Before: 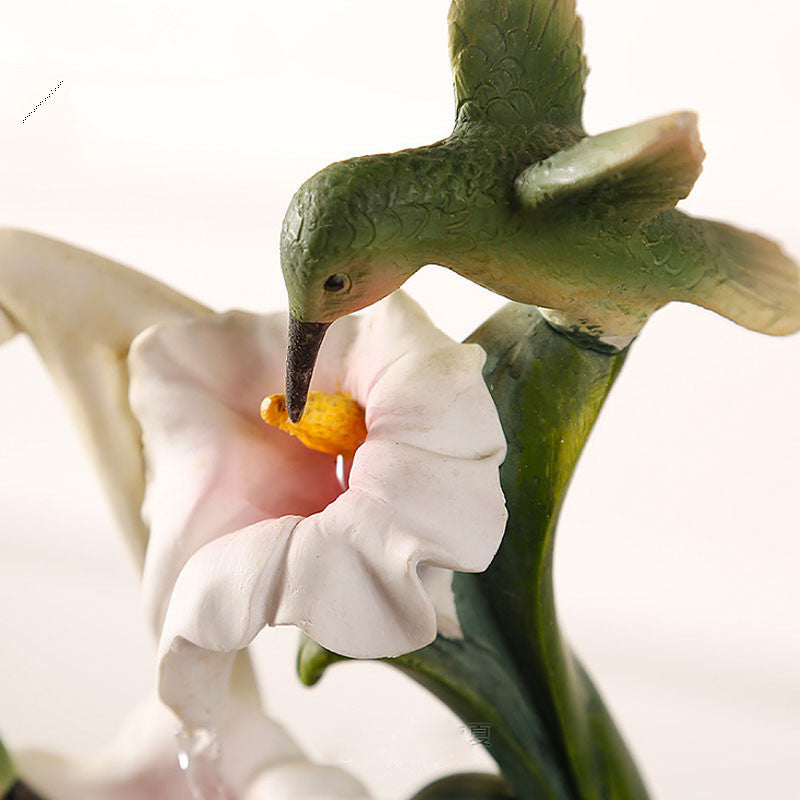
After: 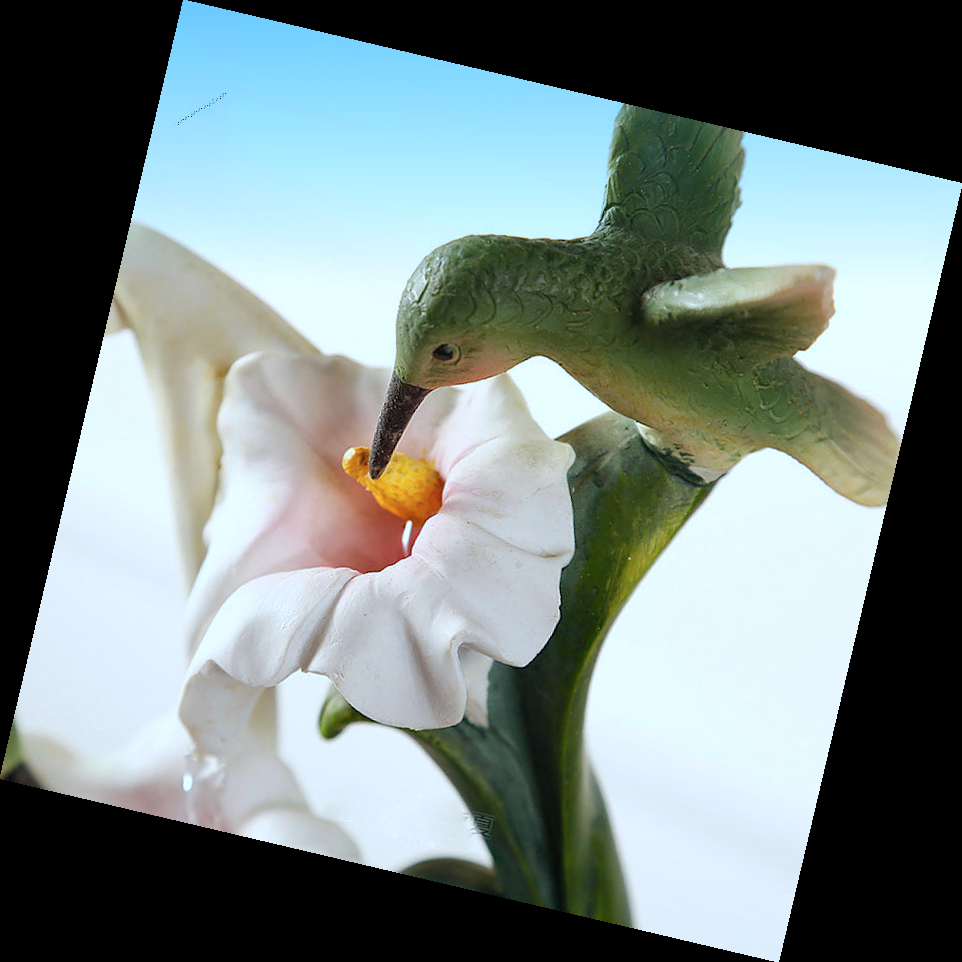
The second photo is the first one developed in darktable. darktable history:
rotate and perspective: rotation 13.27°, automatic cropping off
graduated density: density 2.02 EV, hardness 44%, rotation 0.374°, offset 8.21, hue 208.8°, saturation 97%
color calibration: illuminant F (fluorescent), F source F9 (Cool White Deluxe 4150 K) – high CRI, x 0.374, y 0.373, temperature 4158.34 K
